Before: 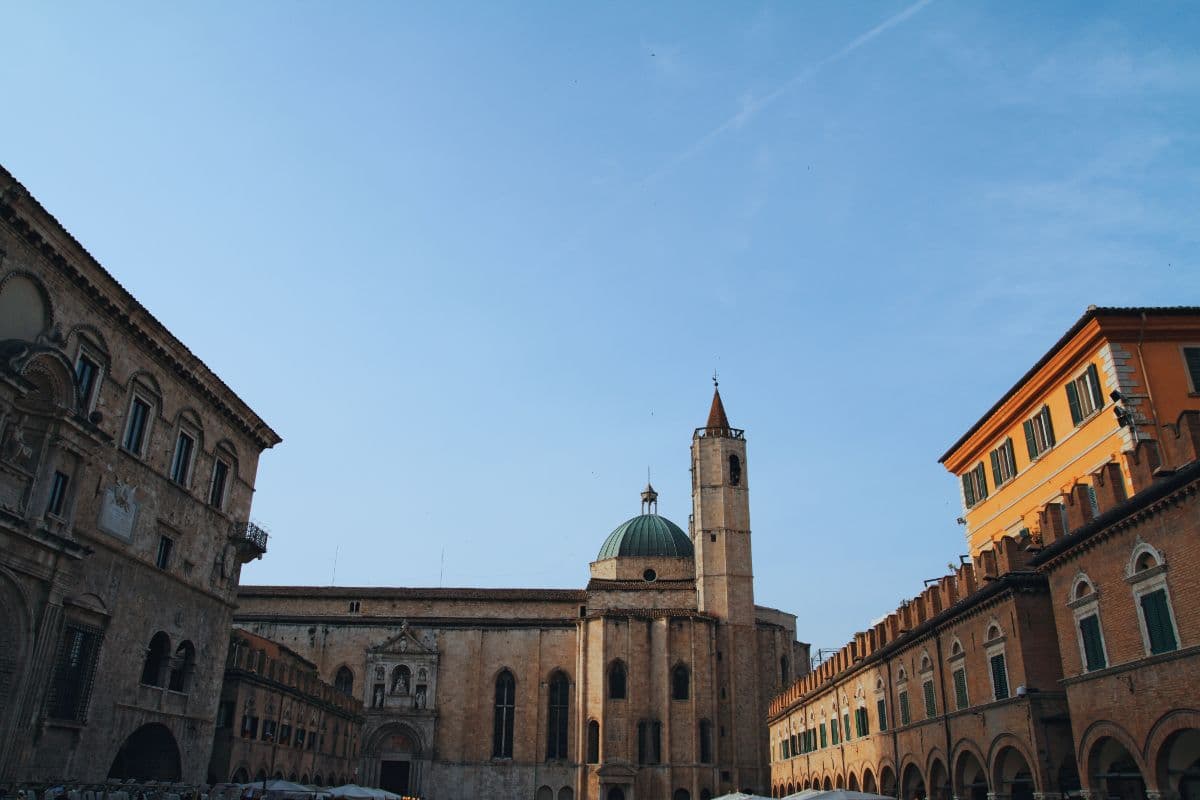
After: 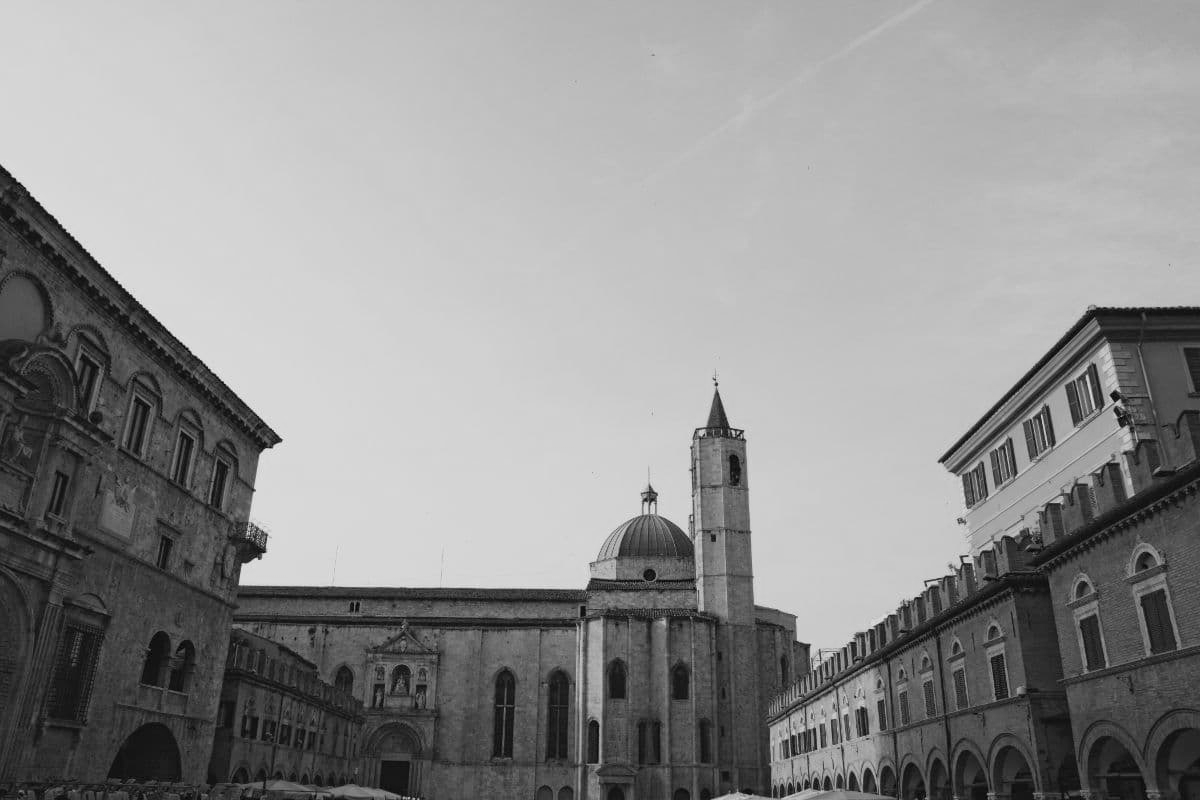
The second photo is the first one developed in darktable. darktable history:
contrast brightness saturation: brightness 0.09, saturation 0.192
color calibration: output gray [0.267, 0.423, 0.267, 0], x 0.372, y 0.386, temperature 4285.33 K
